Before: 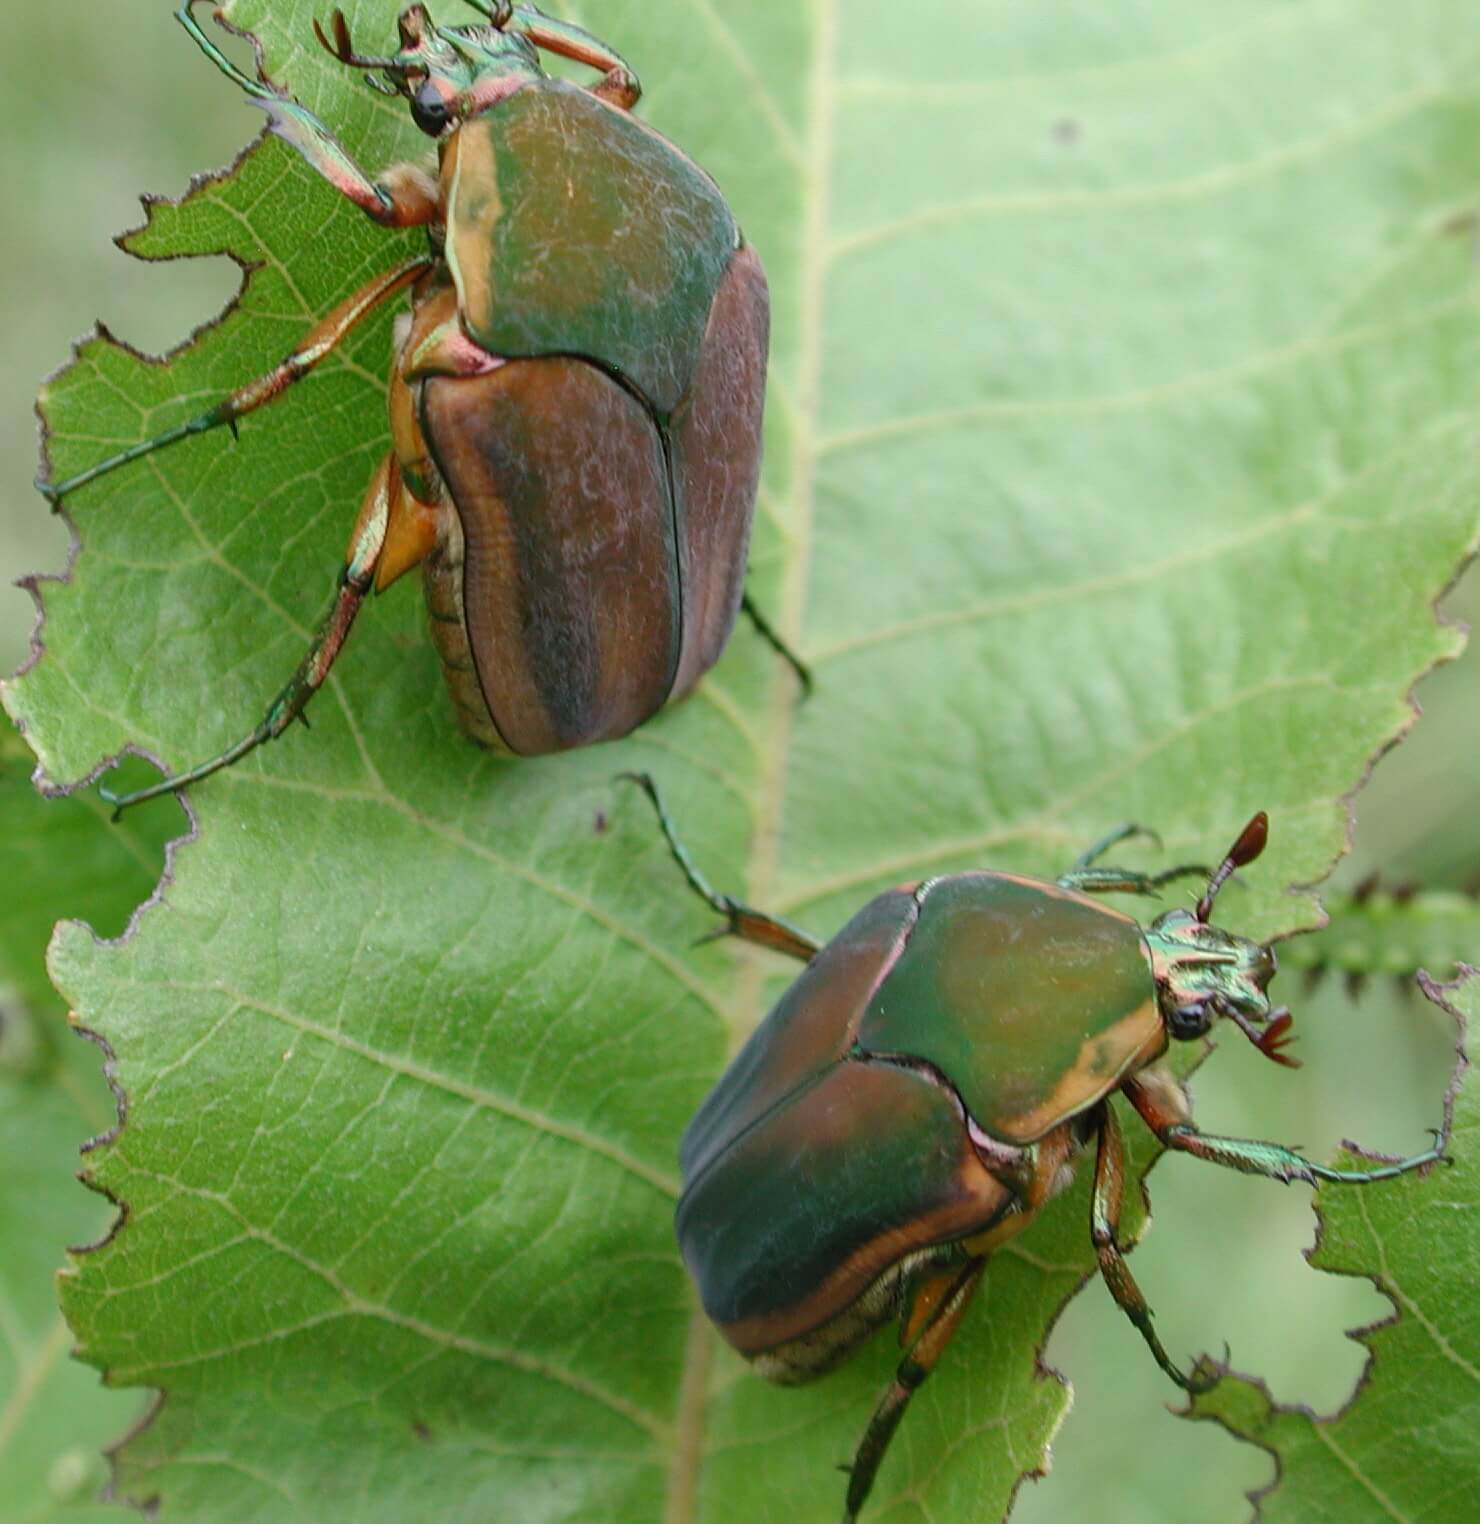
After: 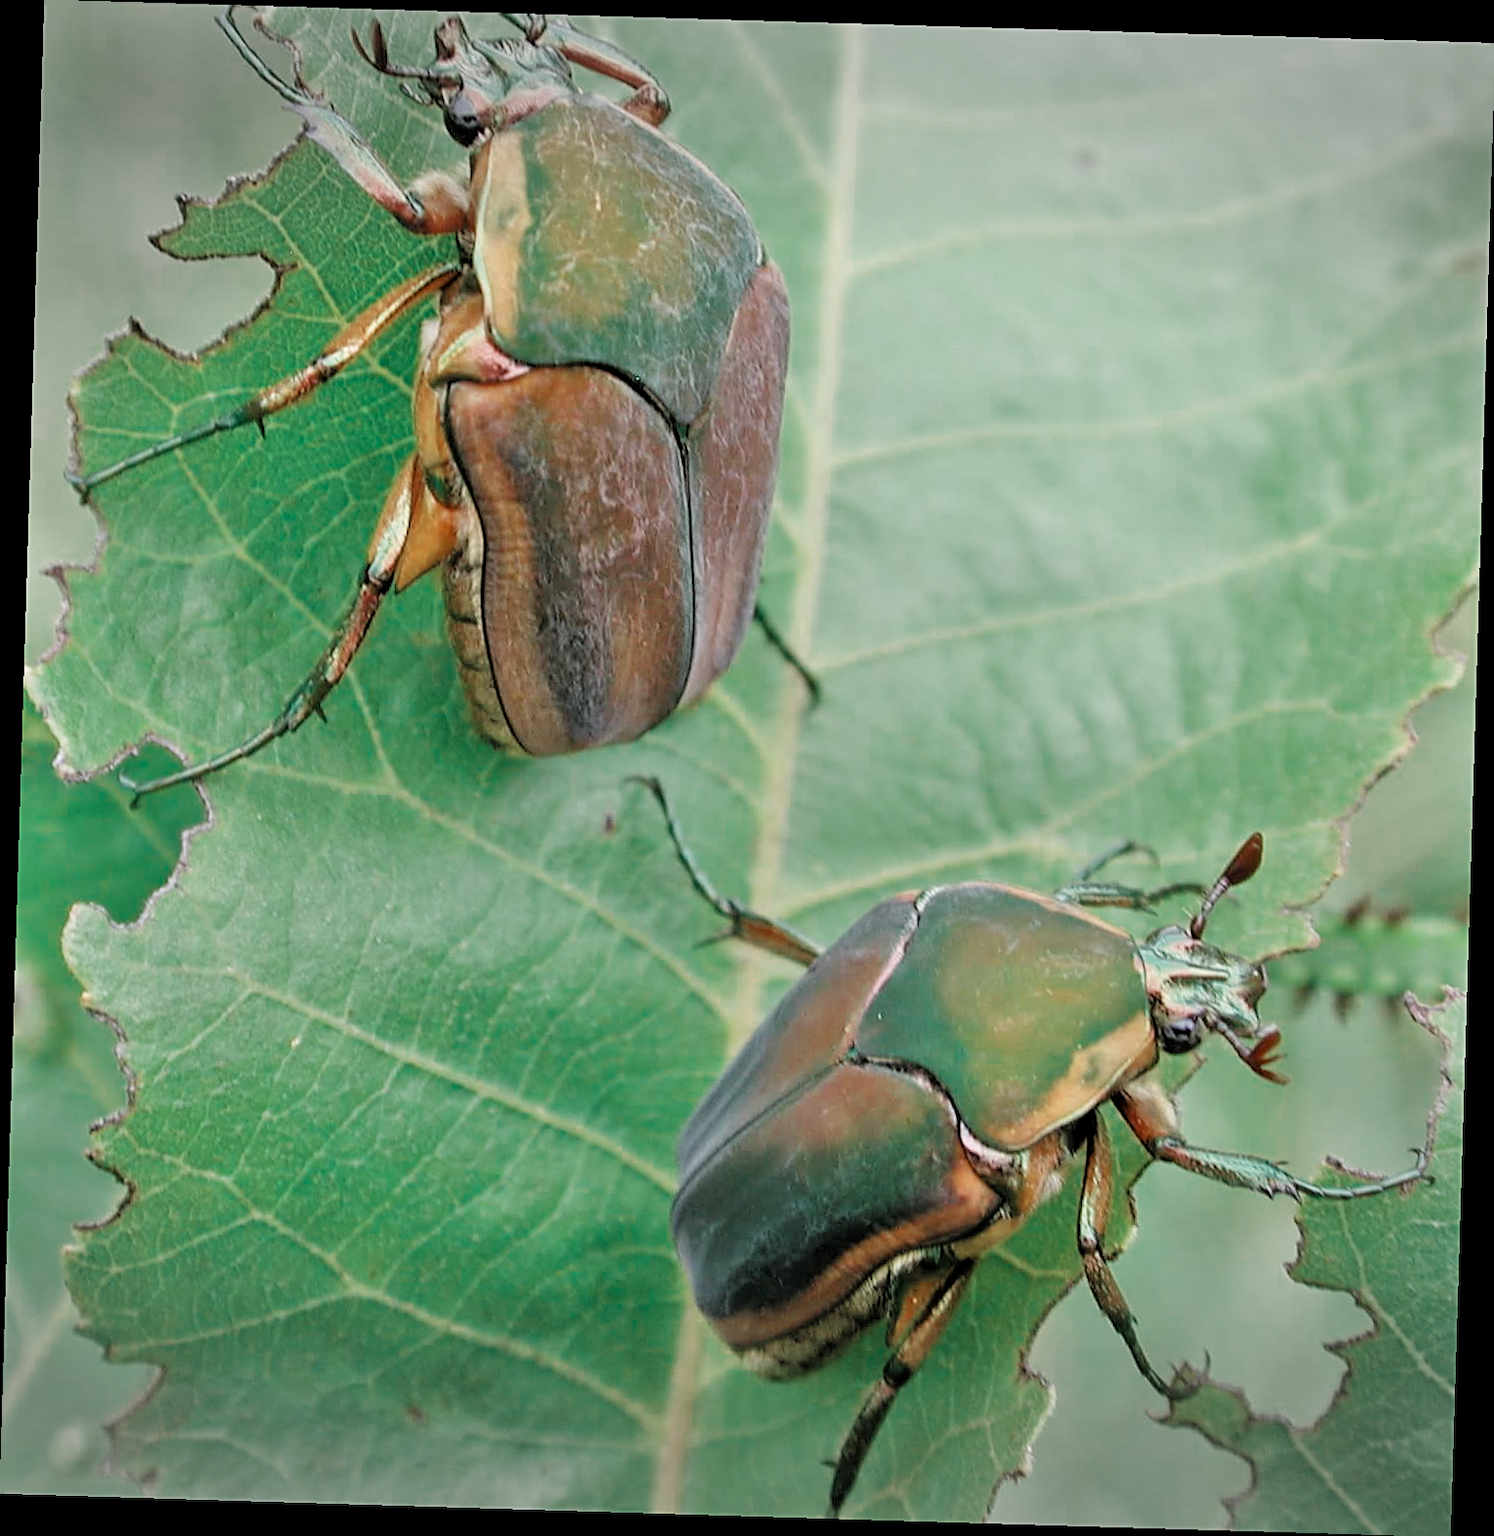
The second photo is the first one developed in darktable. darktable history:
color balance rgb: perceptual saturation grading › global saturation -3%
vignetting: fall-off start 100%, brightness -0.282, width/height ratio 1.31
rotate and perspective: rotation 1.72°, automatic cropping off
color balance: on, module defaults
sharpen: on, module defaults
filmic rgb: black relative exposure -5 EV, white relative exposure 3.2 EV, hardness 3.42, contrast 1.2, highlights saturation mix -30%
tone equalizer: -7 EV 0.15 EV, -6 EV 0.6 EV, -5 EV 1.15 EV, -4 EV 1.33 EV, -3 EV 1.15 EV, -2 EV 0.6 EV, -1 EV 0.15 EV, mask exposure compensation -0.5 EV
color zones: curves: ch0 [(0, 0.5) (0.125, 0.4) (0.25, 0.5) (0.375, 0.4) (0.5, 0.4) (0.625, 0.35) (0.75, 0.35) (0.875, 0.5)]; ch1 [(0, 0.35) (0.125, 0.45) (0.25, 0.35) (0.375, 0.35) (0.5, 0.35) (0.625, 0.35) (0.75, 0.45) (0.875, 0.35)]; ch2 [(0, 0.6) (0.125, 0.5) (0.25, 0.5) (0.375, 0.6) (0.5, 0.6) (0.625, 0.5) (0.75, 0.5) (0.875, 0.5)]
